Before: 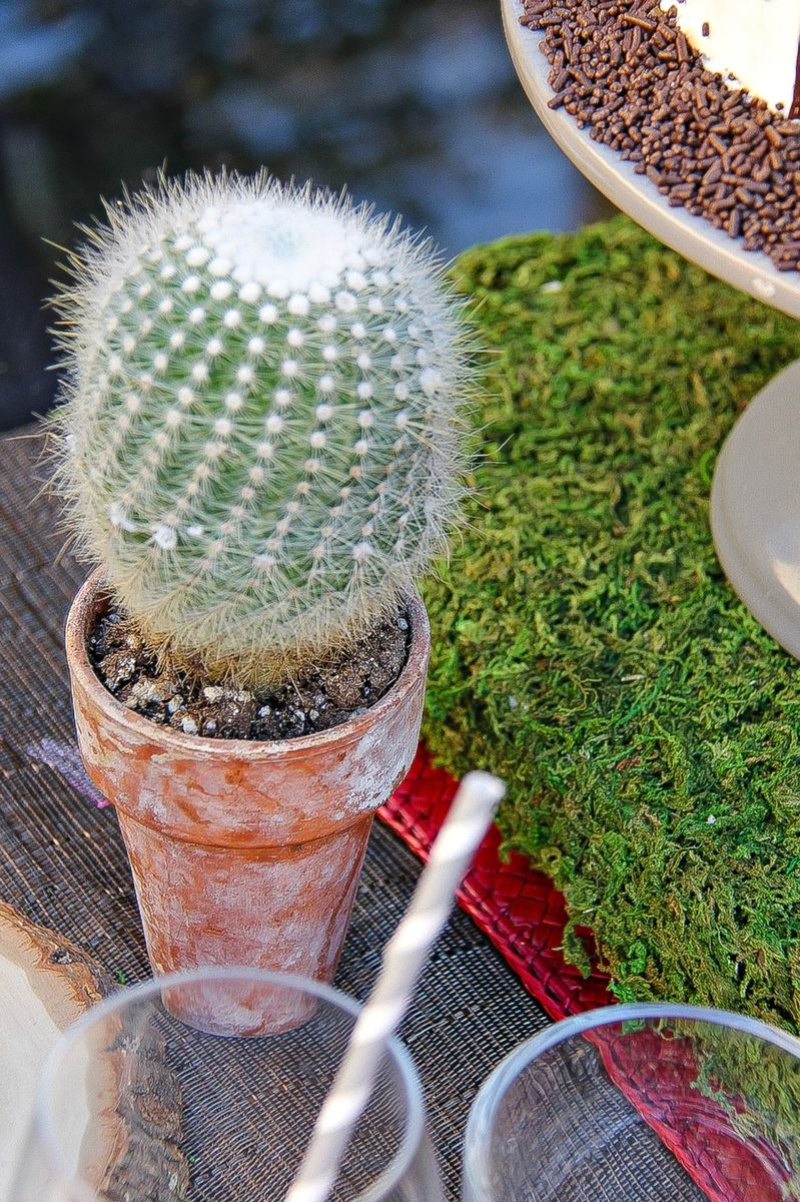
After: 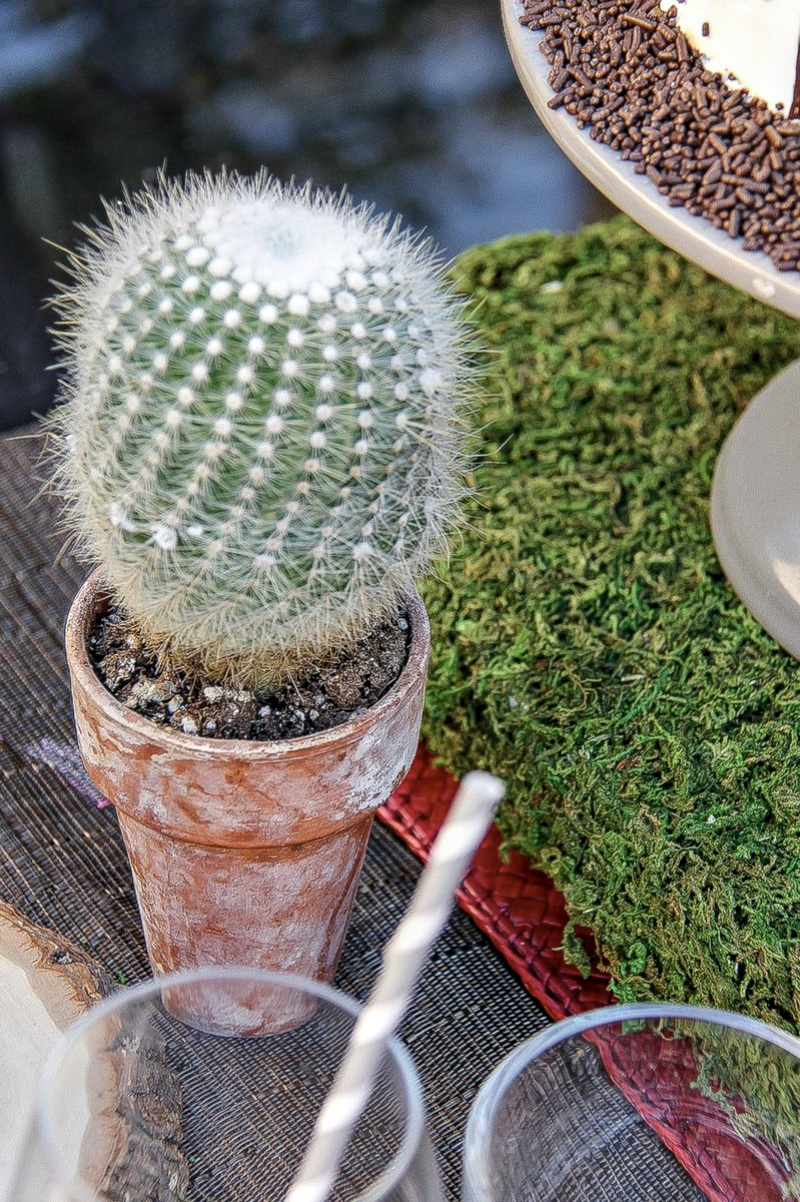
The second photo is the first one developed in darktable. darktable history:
local contrast: on, module defaults
contrast brightness saturation: contrast 0.06, brightness -0.01, saturation -0.23
